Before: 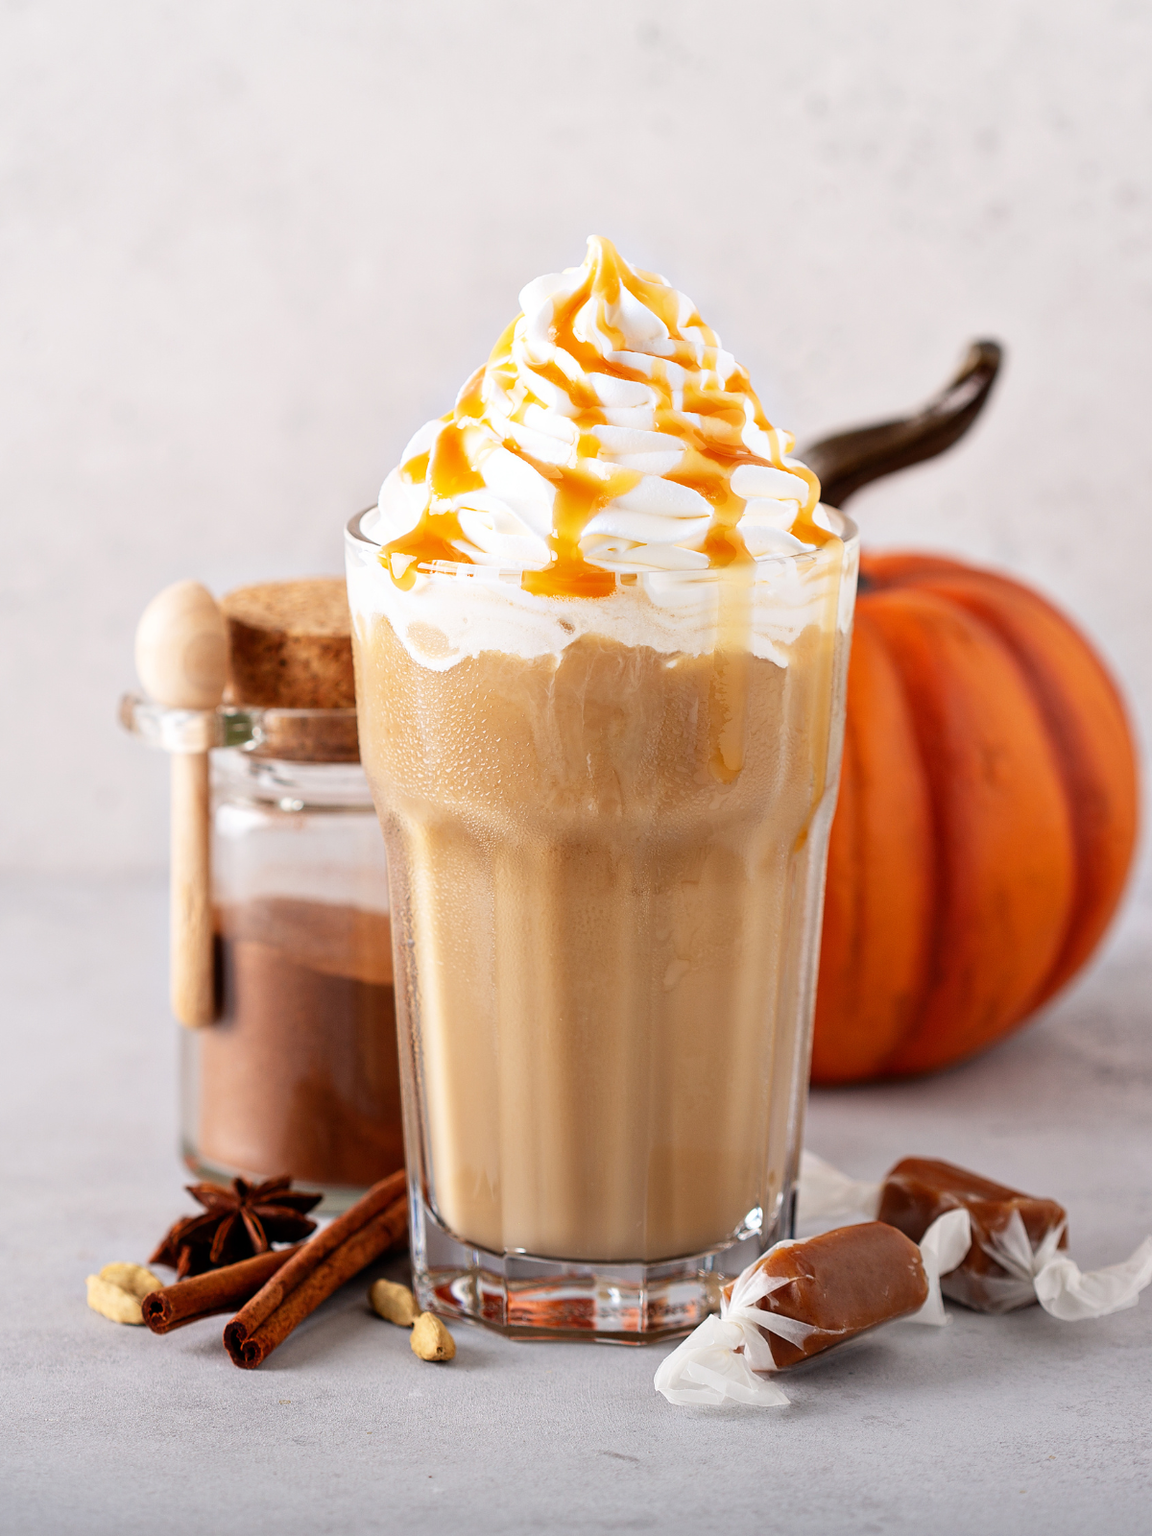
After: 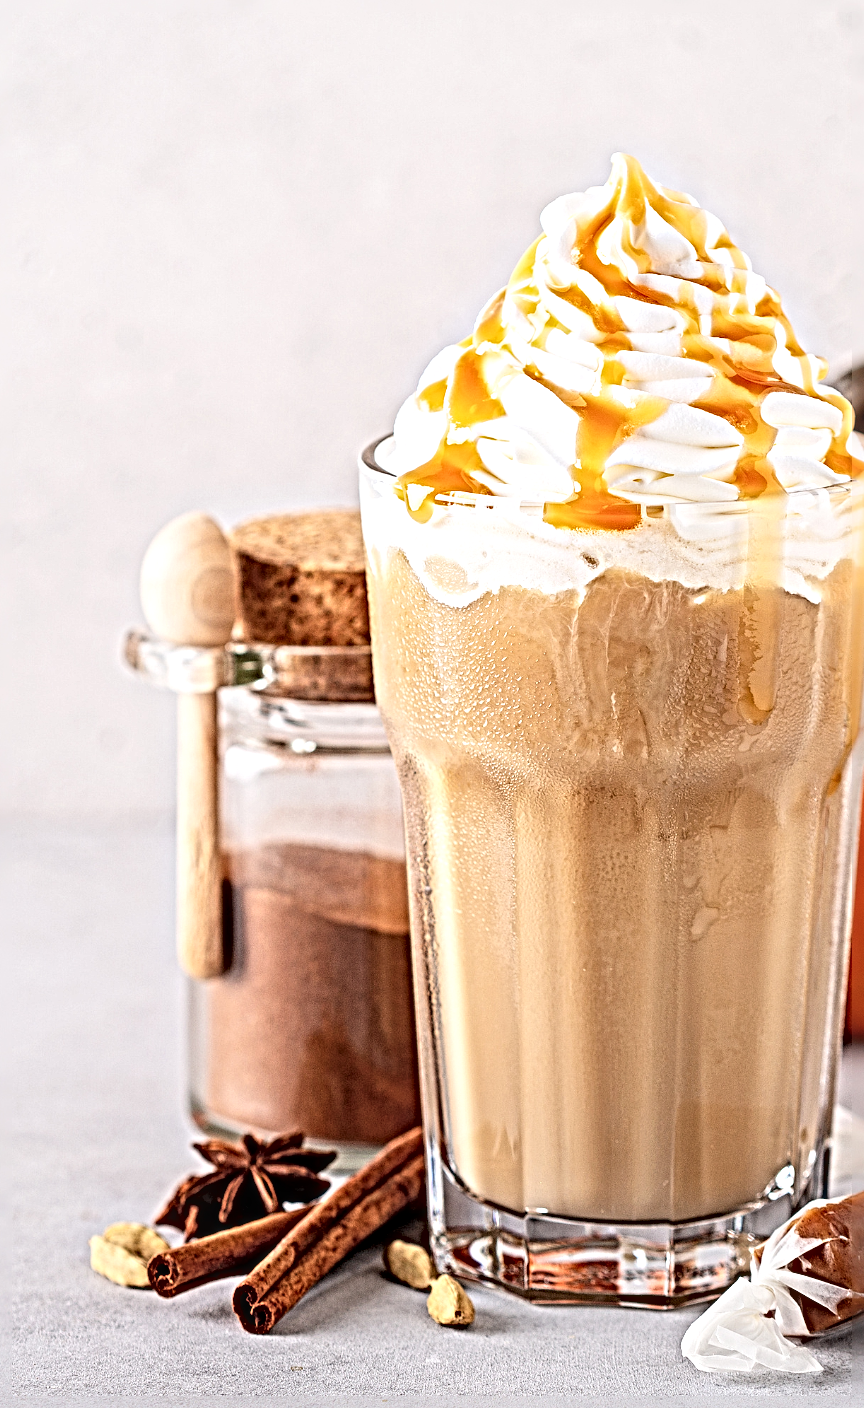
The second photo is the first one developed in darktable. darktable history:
contrast brightness saturation: contrast 0.14, brightness 0.21
sharpen: radius 6.3, amount 1.8, threshold 0
local contrast: detail 130%
crop: top 5.803%, right 27.864%, bottom 5.804%
